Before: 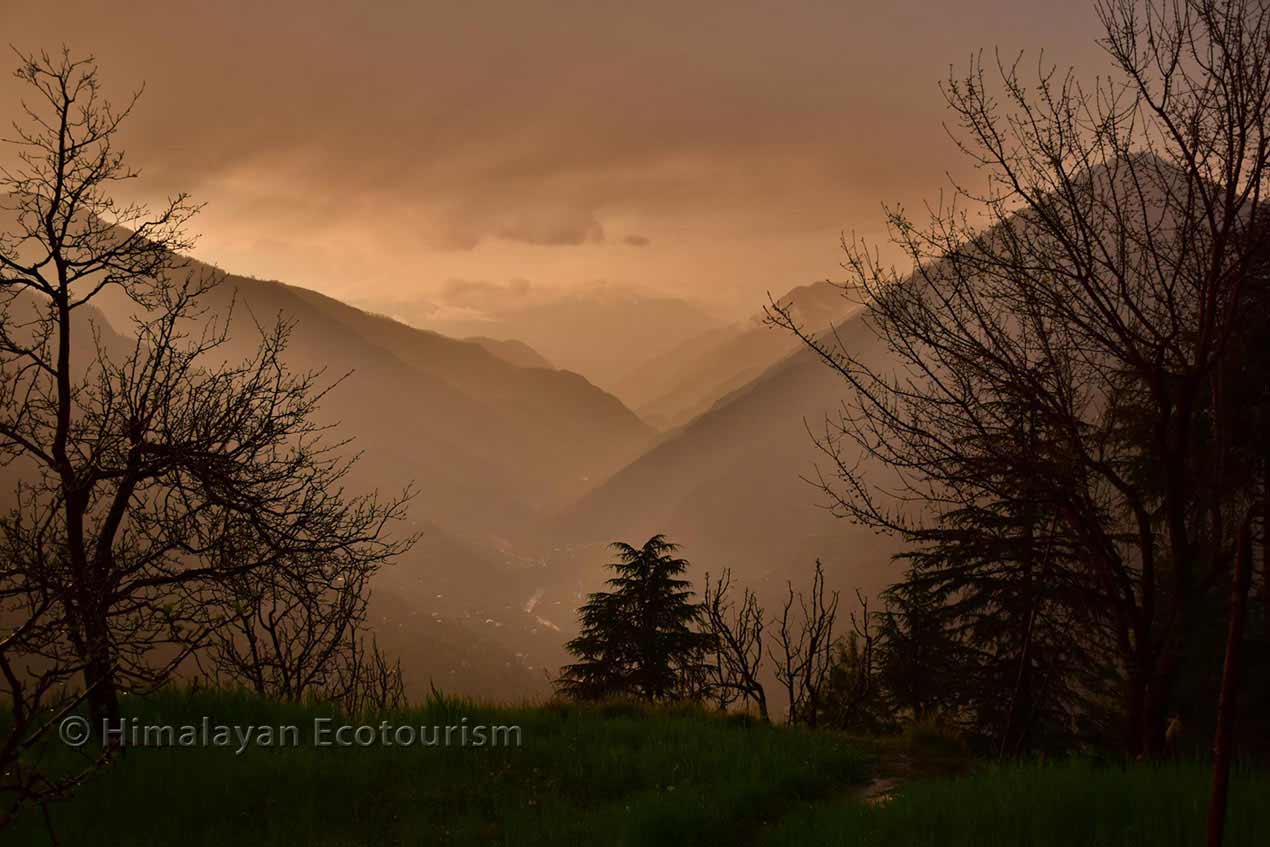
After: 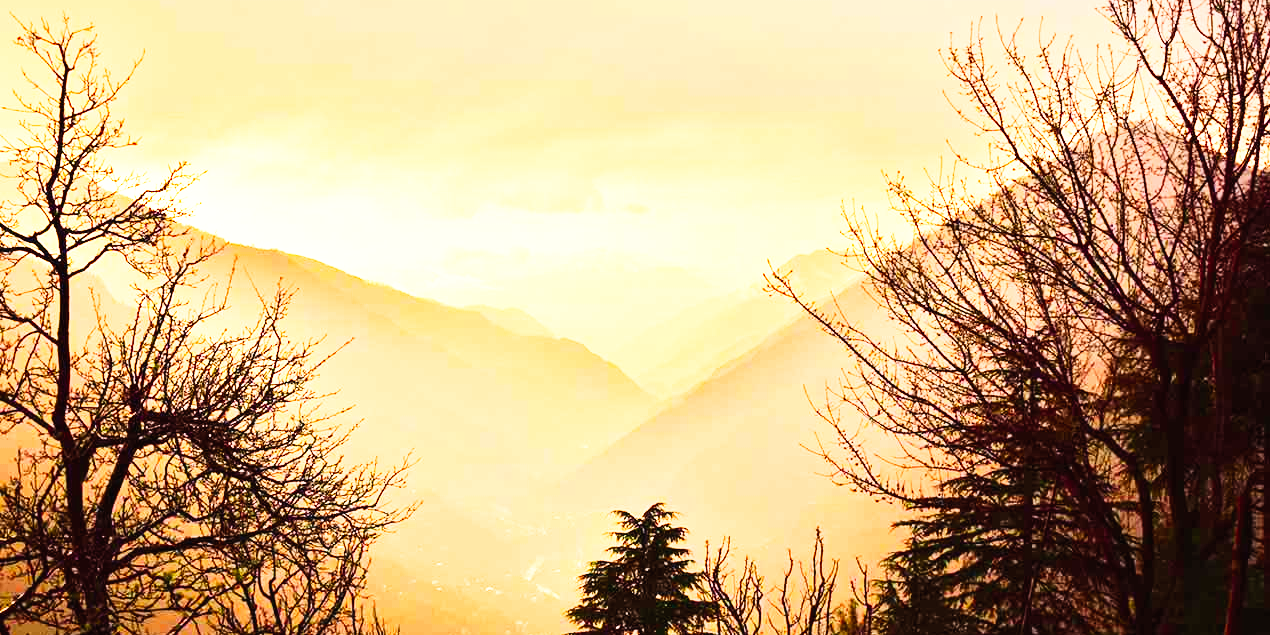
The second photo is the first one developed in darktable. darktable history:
contrast brightness saturation: contrast 0.2, brightness 0.16, saturation 0.22
exposure: exposure 1.5 EV, compensate highlight preservation false
crop: top 3.857%, bottom 21.132%
base curve: curves: ch0 [(0, 0) (0.007, 0.004) (0.027, 0.03) (0.046, 0.07) (0.207, 0.54) (0.442, 0.872) (0.673, 0.972) (1, 1)], preserve colors none
